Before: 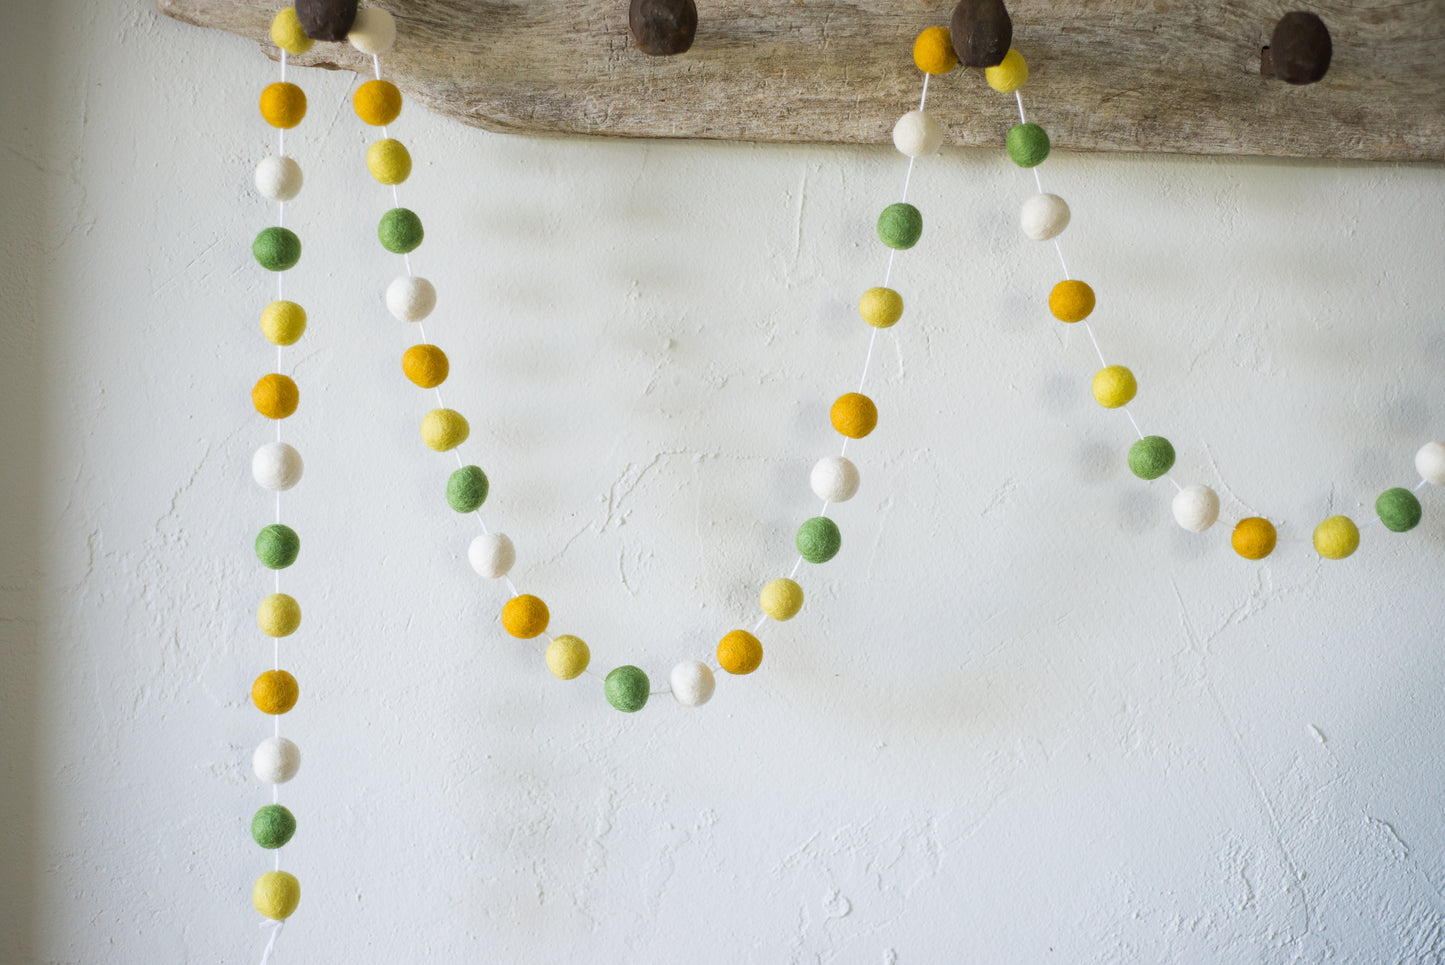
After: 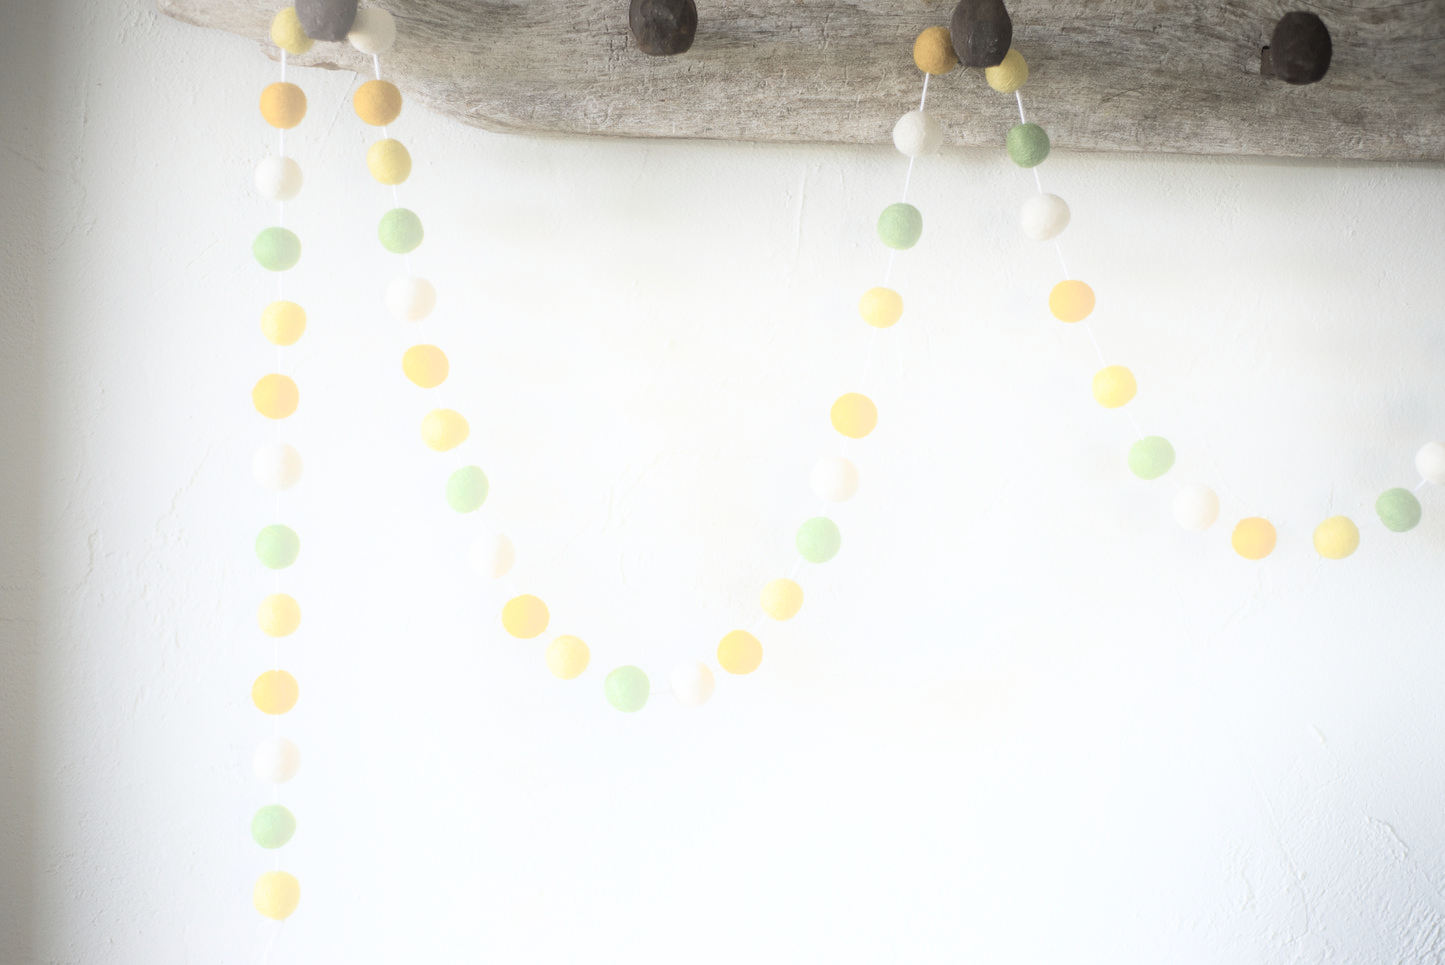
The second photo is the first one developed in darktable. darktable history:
shadows and highlights: shadows 20.55, highlights -20.99, soften with gaussian
bloom: threshold 82.5%, strength 16.25%
color correction: saturation 0.5
